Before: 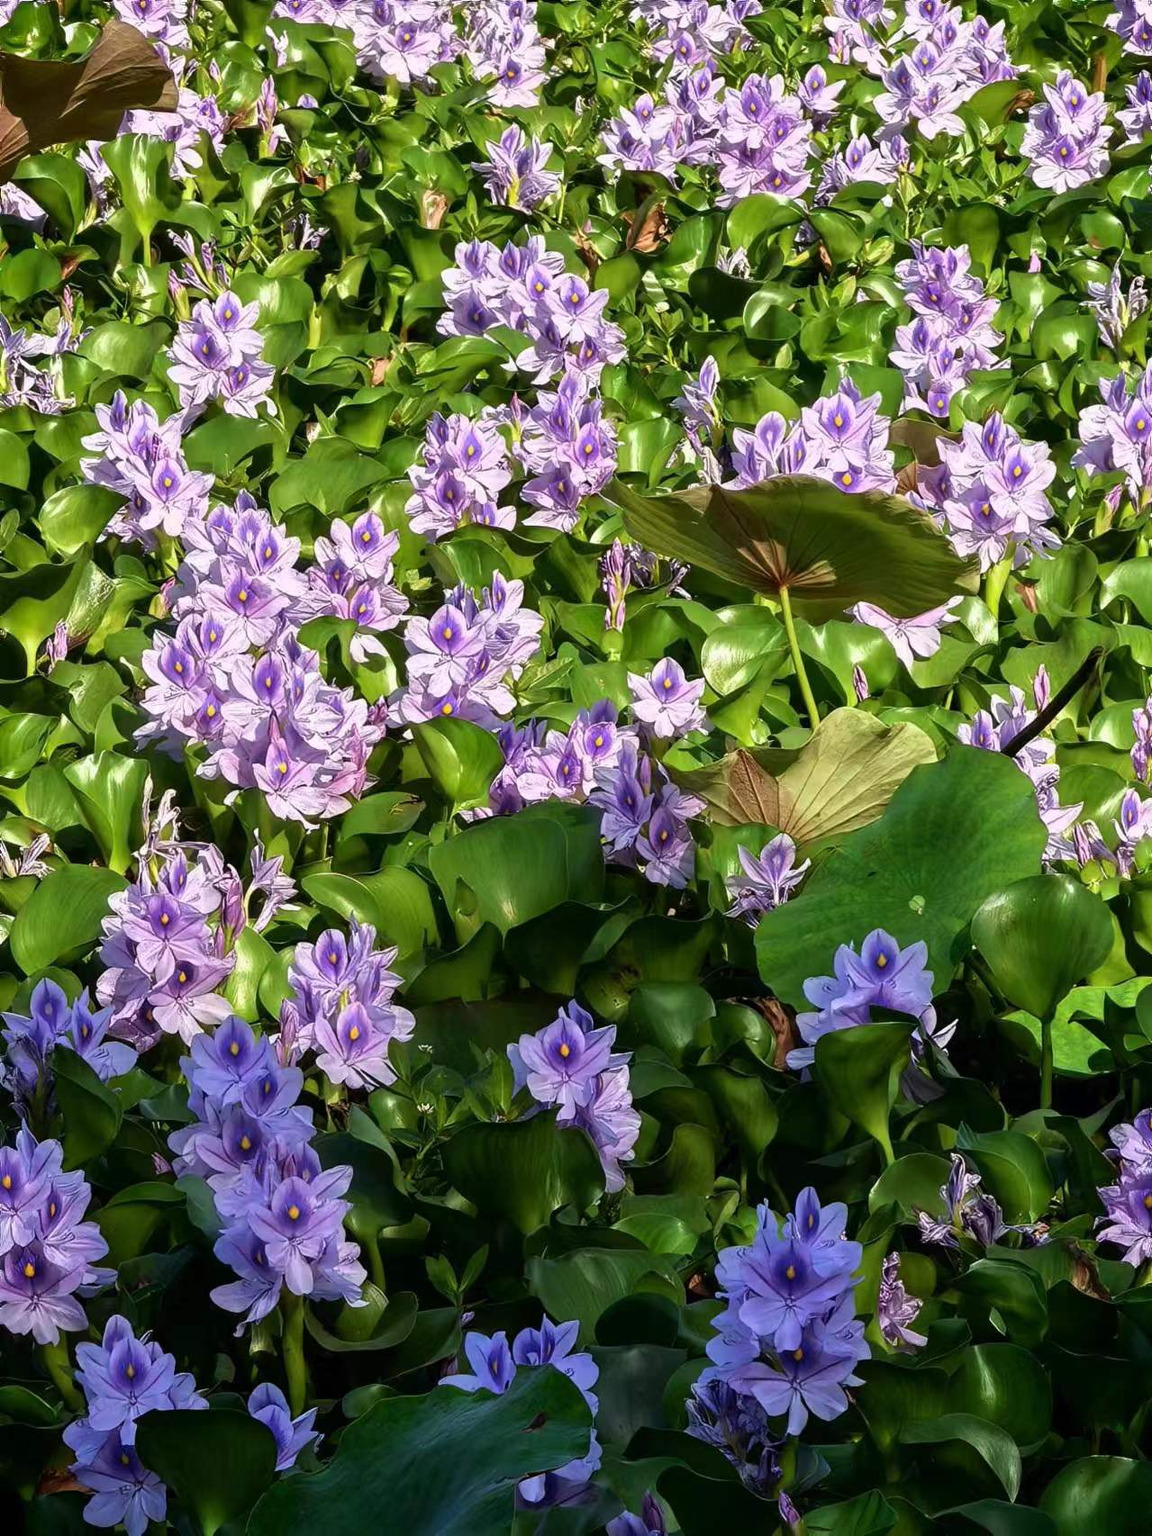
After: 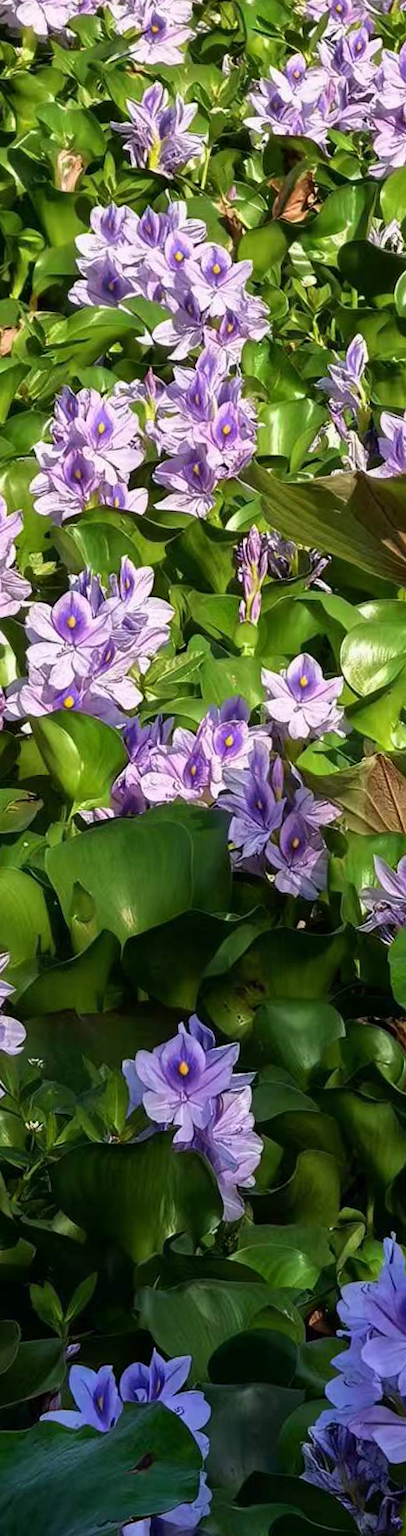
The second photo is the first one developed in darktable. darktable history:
crop: left 33.36%, right 33.36%
rotate and perspective: rotation 1.57°, crop left 0.018, crop right 0.982, crop top 0.039, crop bottom 0.961
exposure: exposure -0.021 EV, compensate highlight preservation false
